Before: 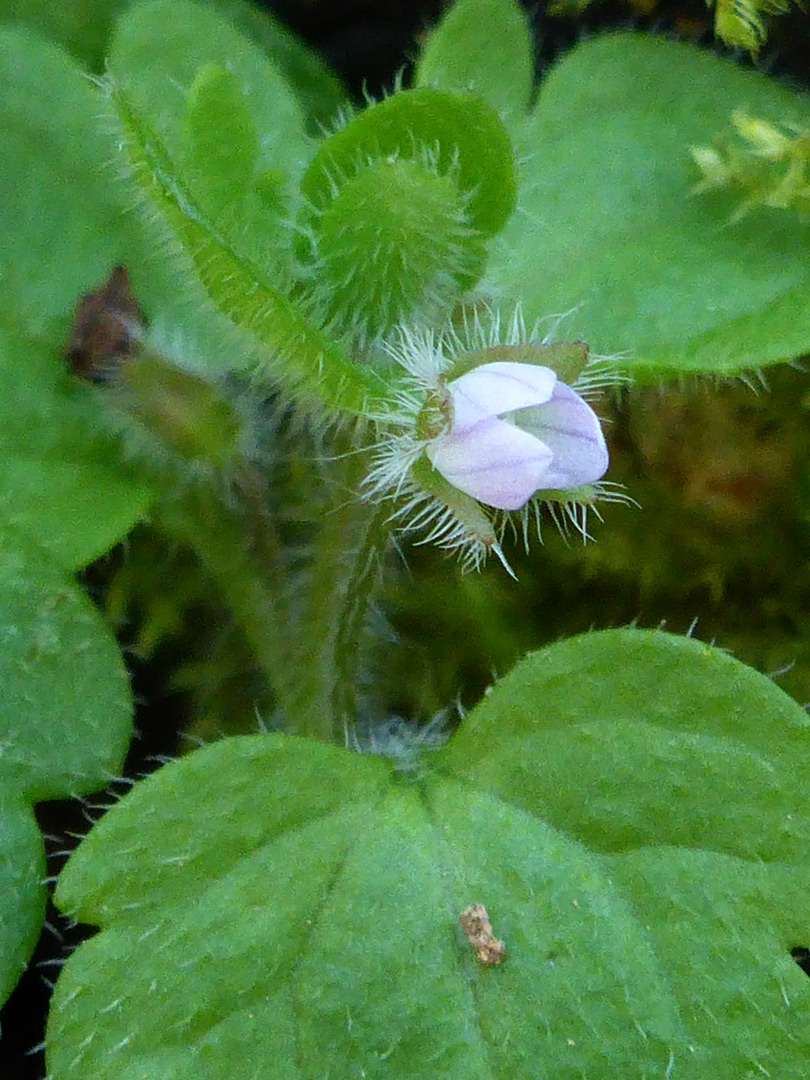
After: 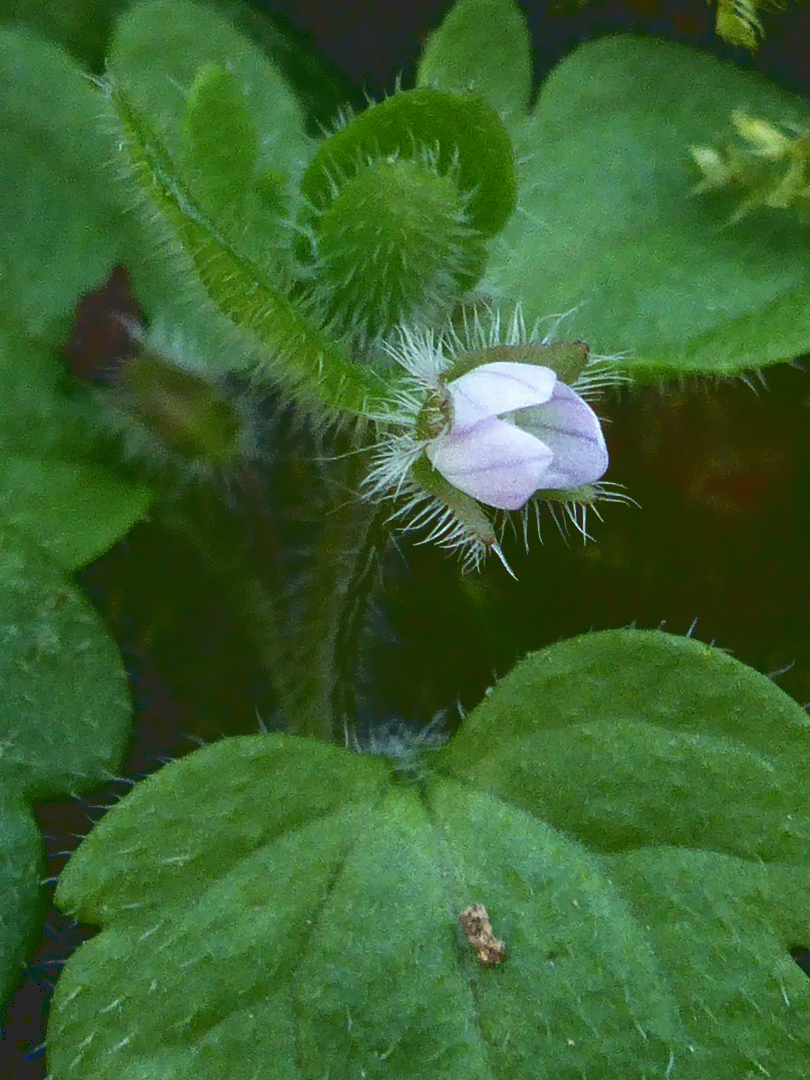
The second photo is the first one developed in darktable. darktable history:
base curve: curves: ch0 [(0, 0.02) (0.083, 0.036) (1, 1)]
